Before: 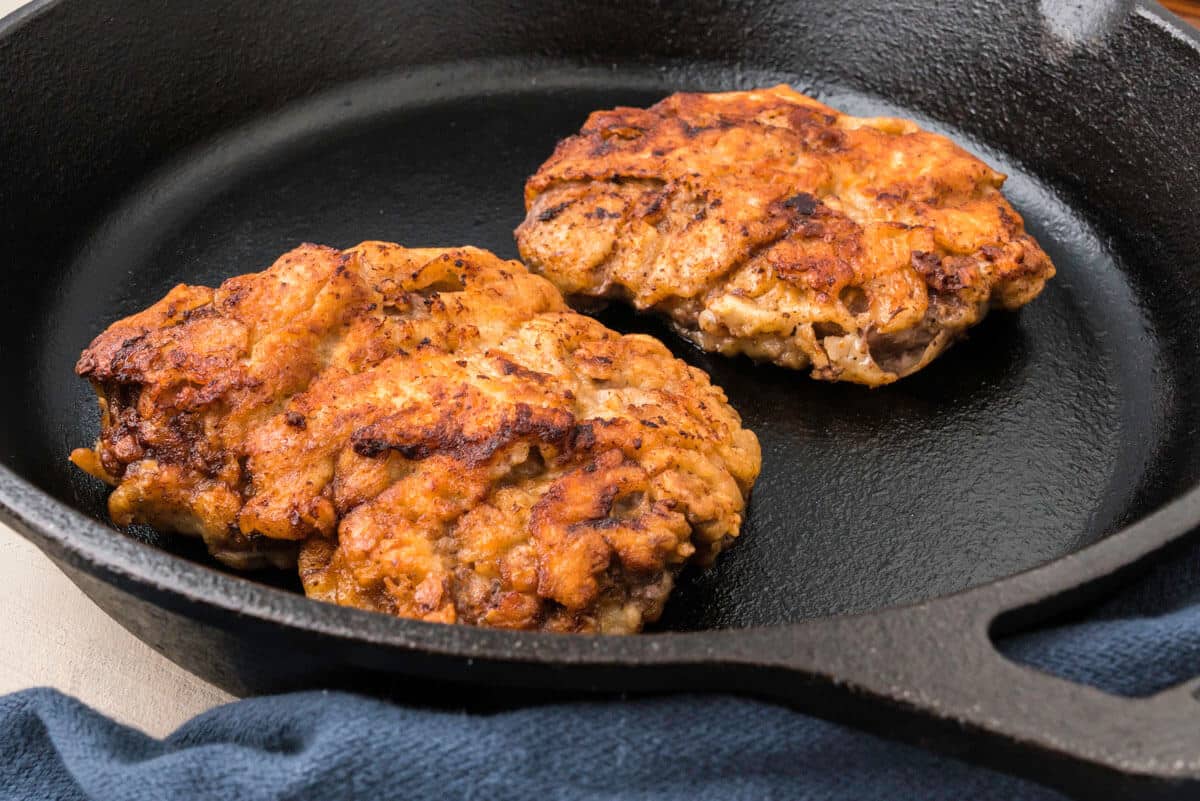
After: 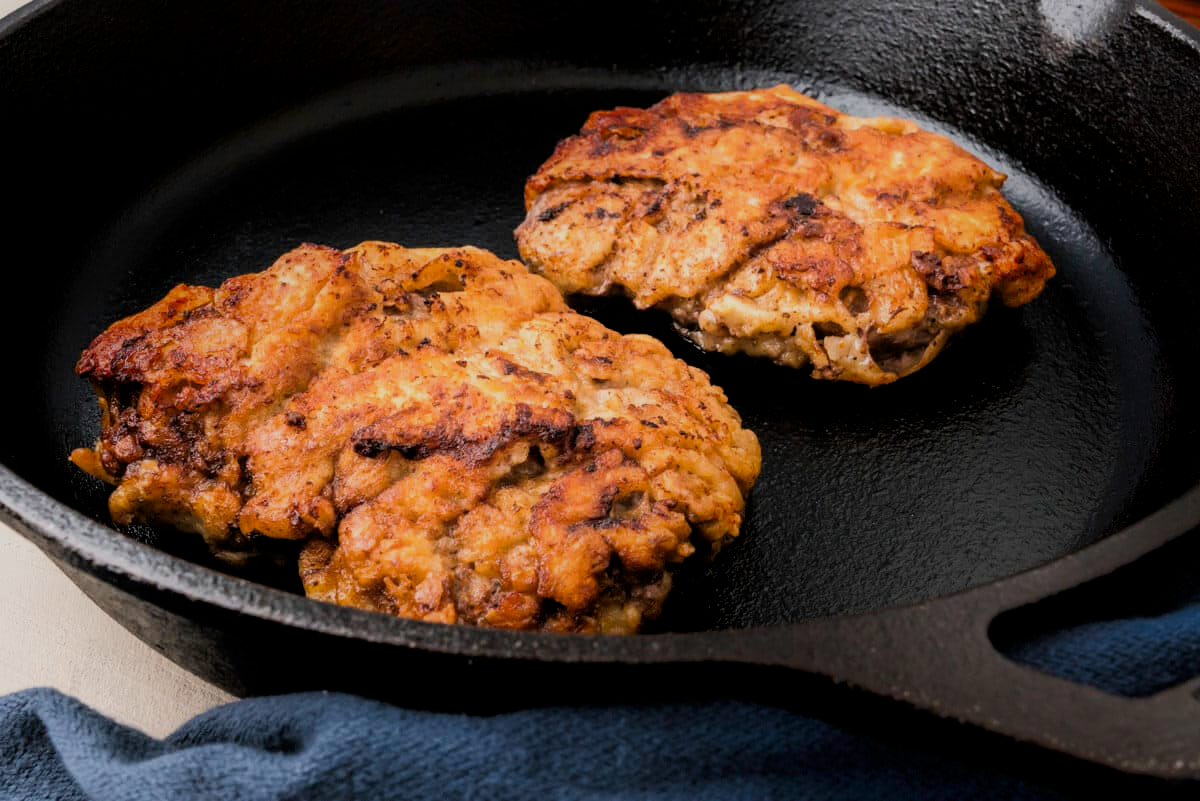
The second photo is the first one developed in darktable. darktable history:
shadows and highlights: shadows -70, highlights 35, soften with gaussian
filmic rgb: black relative exposure -5 EV, hardness 2.88, contrast 1.2
